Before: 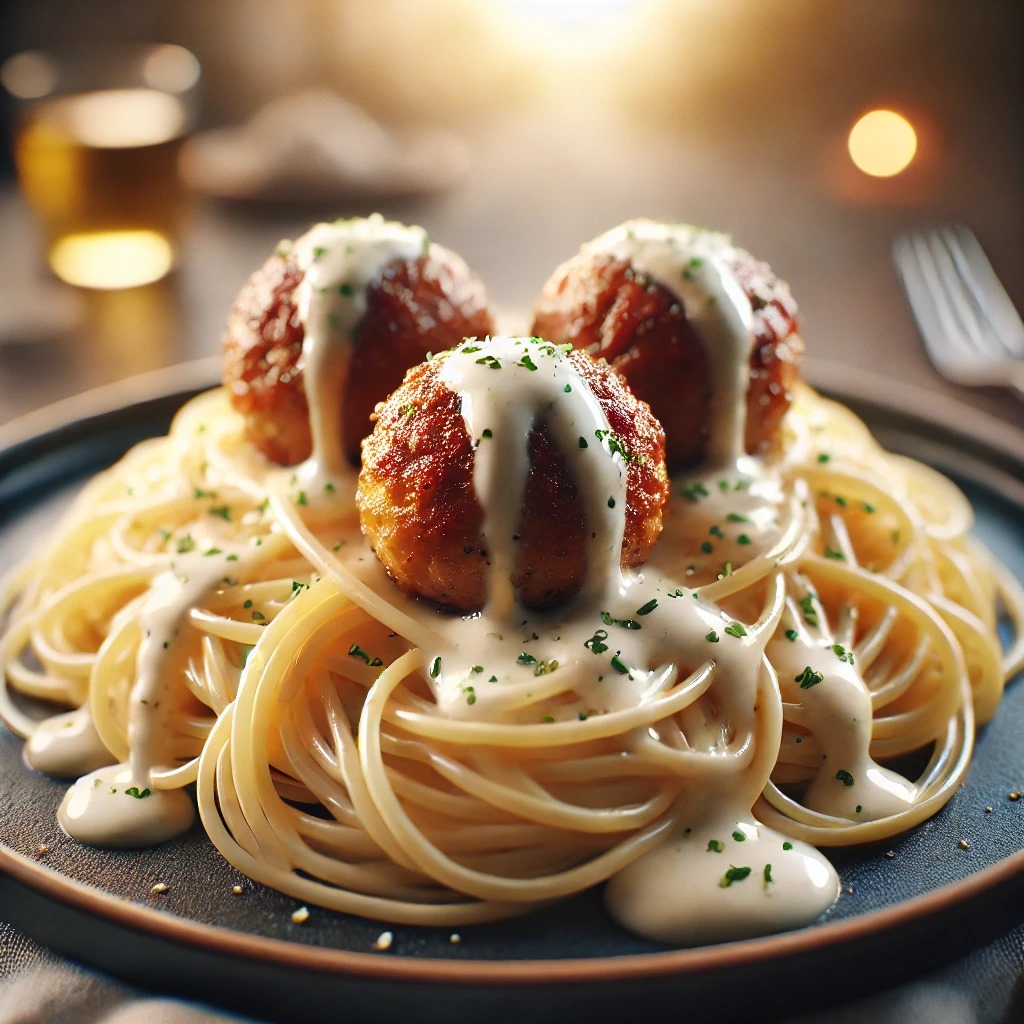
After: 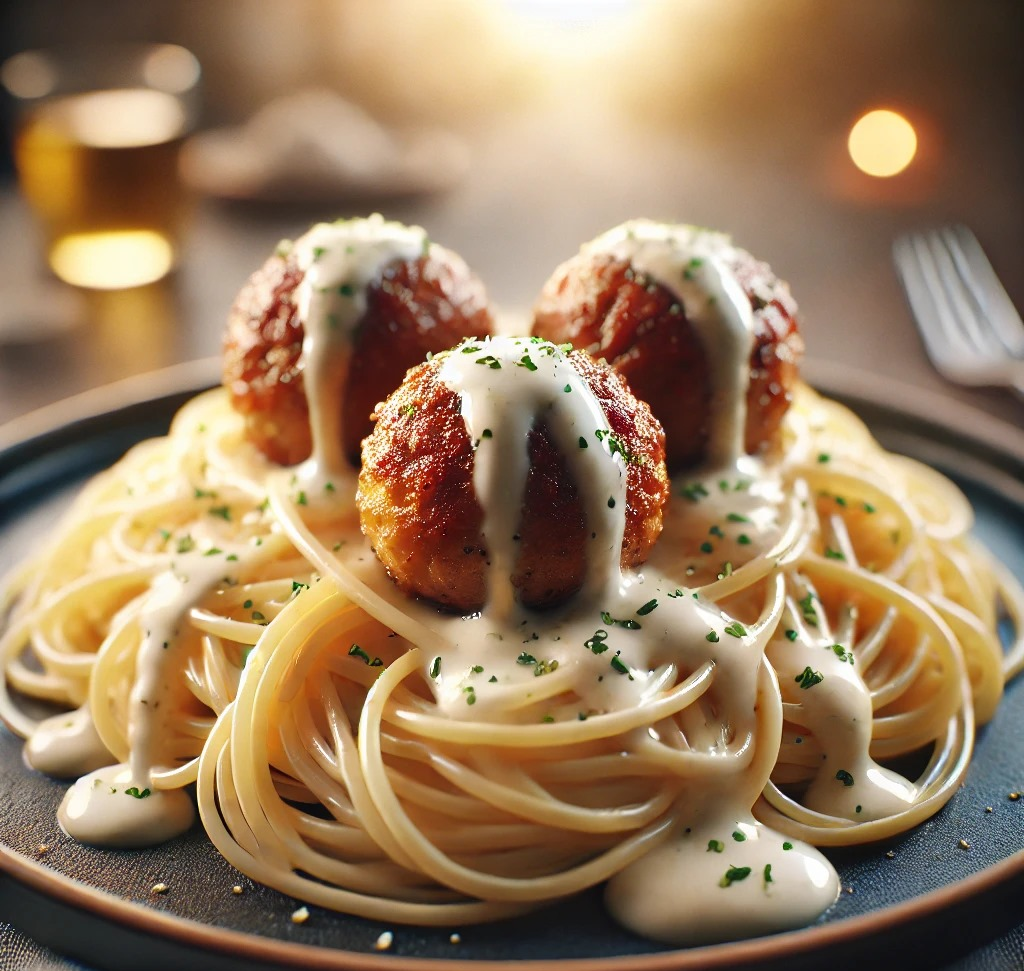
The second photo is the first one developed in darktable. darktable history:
crop and rotate: top 0%, bottom 5.097%
white balance: emerald 1
